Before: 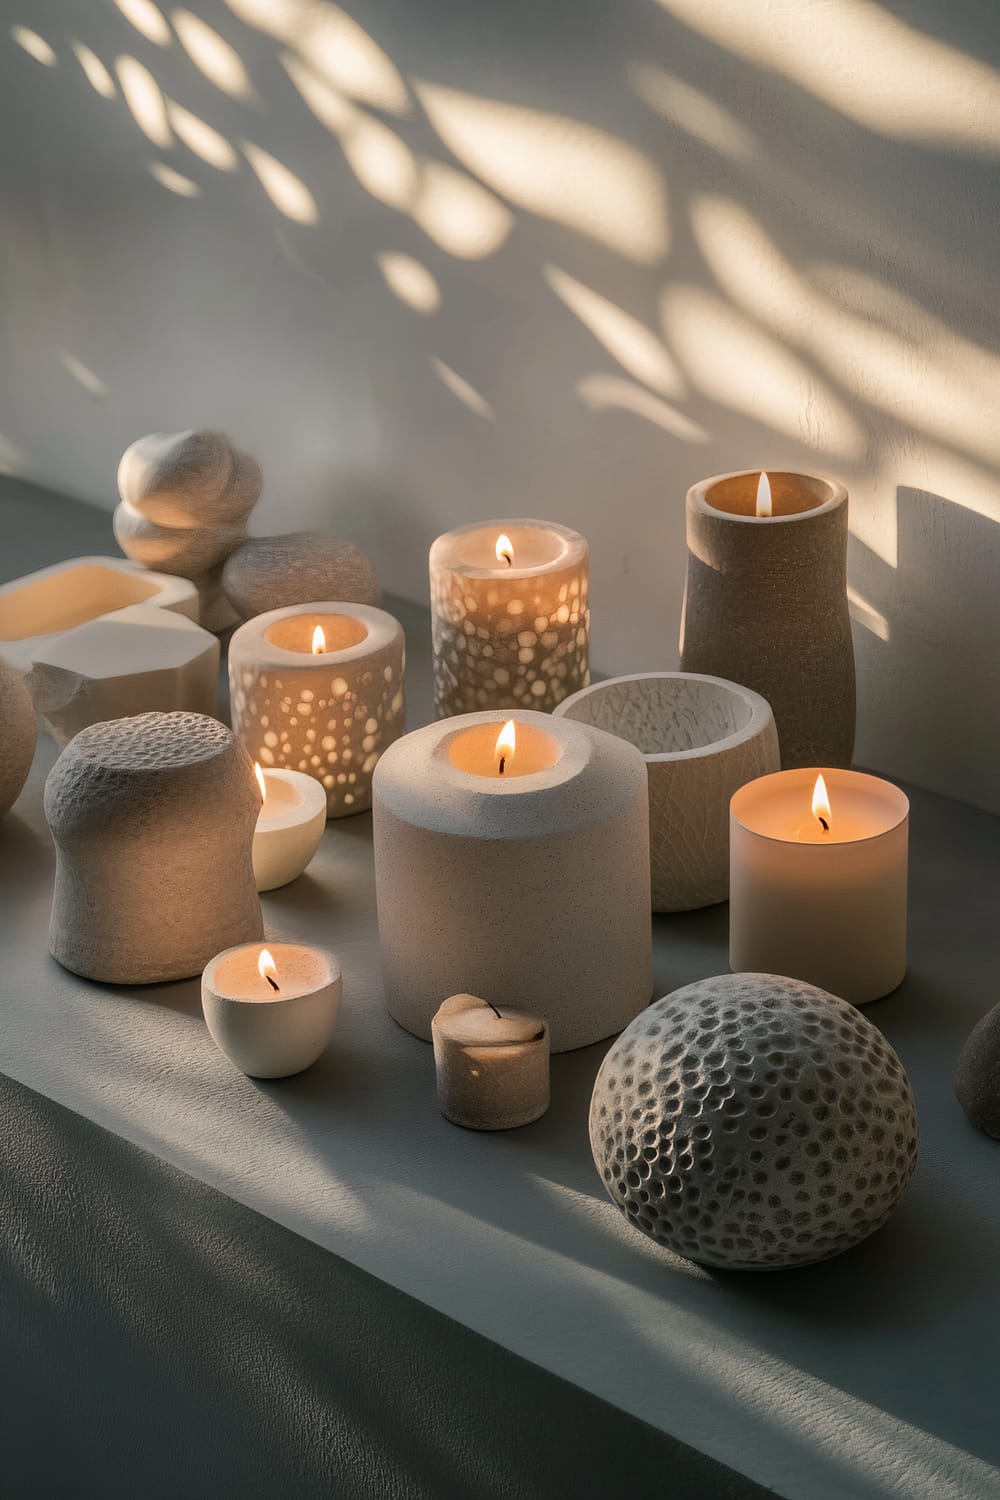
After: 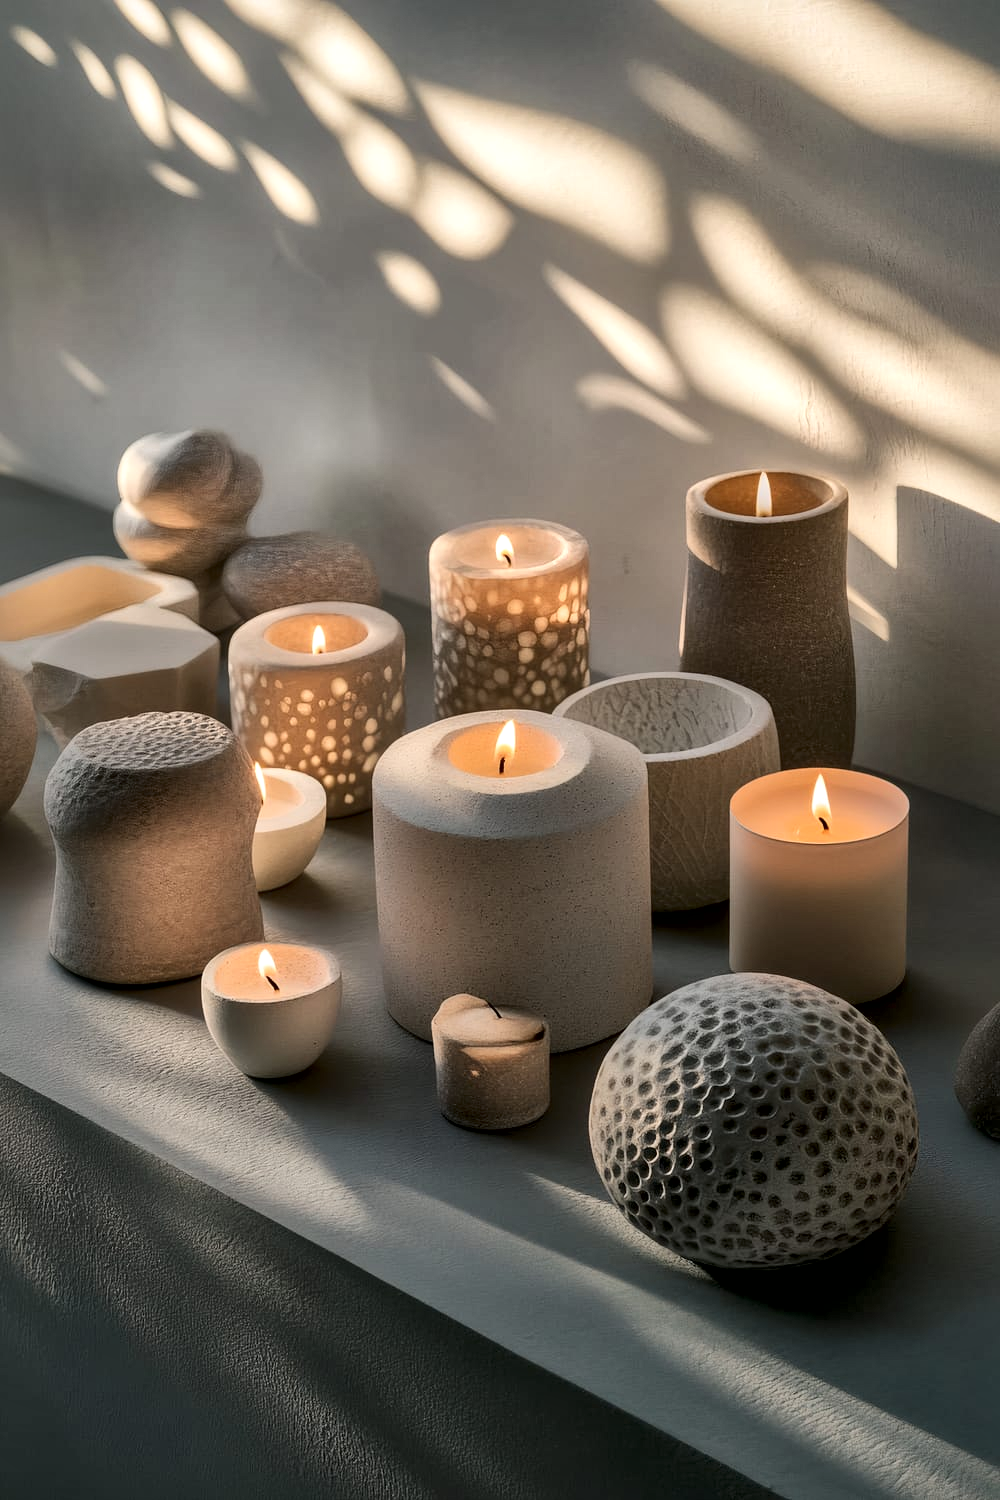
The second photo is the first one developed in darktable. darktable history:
local contrast: mode bilateral grid, contrast 19, coarseness 50, detail 178%, midtone range 0.2
